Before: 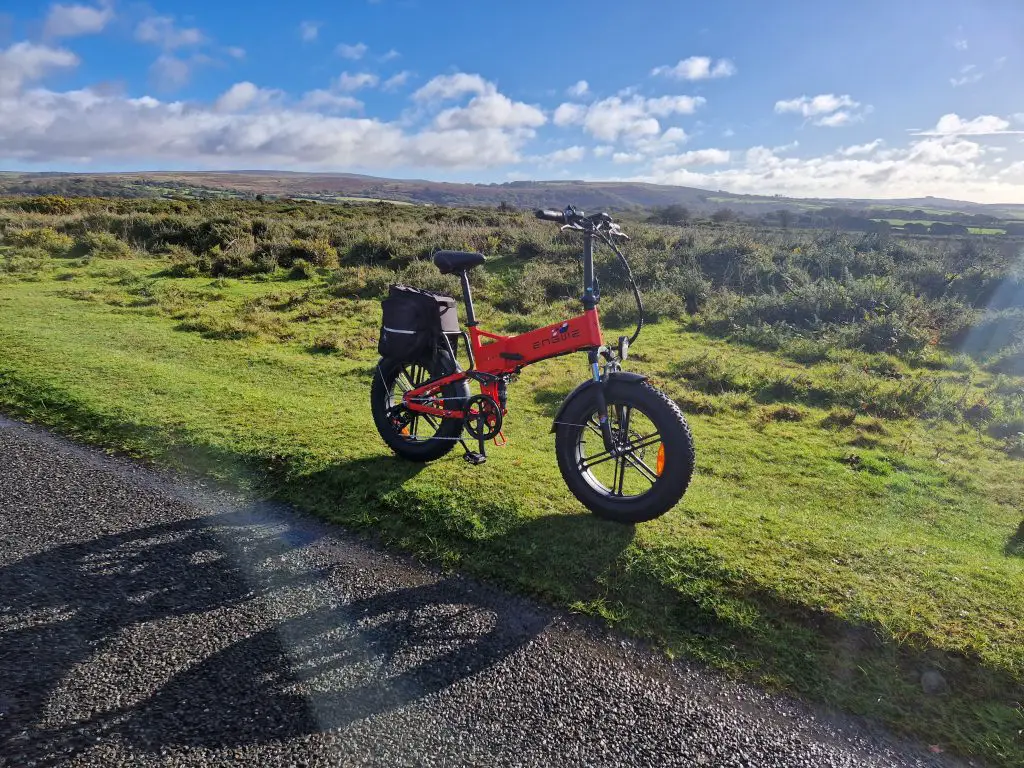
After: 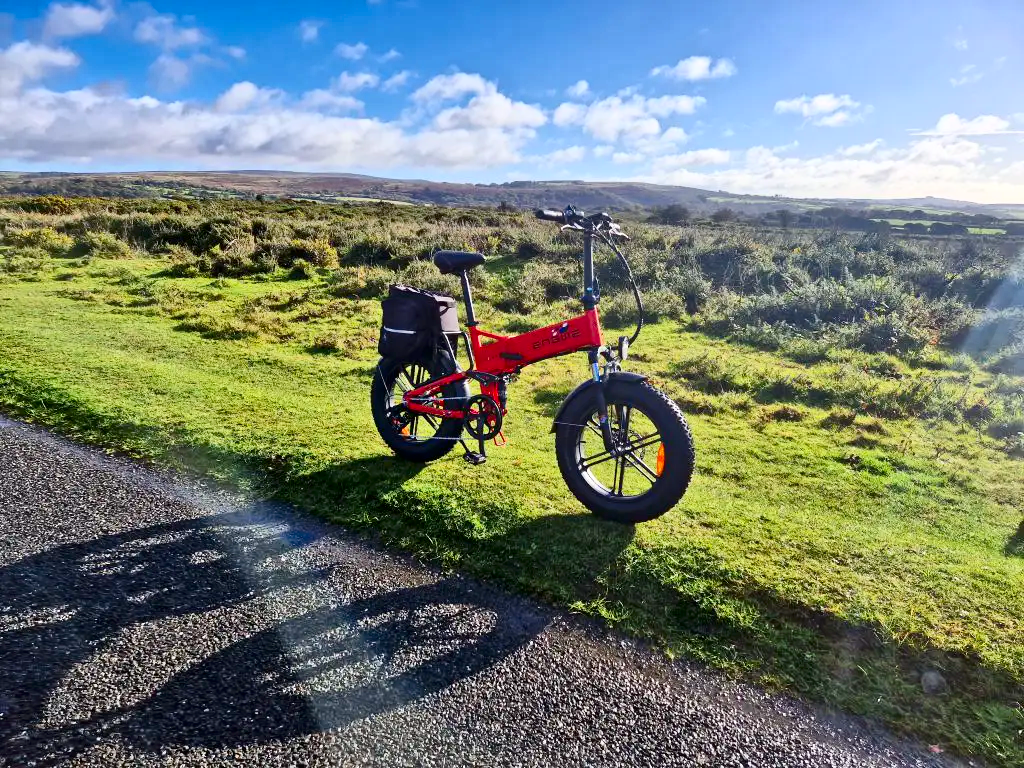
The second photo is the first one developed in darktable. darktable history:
contrast brightness saturation: contrast 0.328, brightness -0.072, saturation 0.171
tone equalizer: -7 EV 0.147 EV, -6 EV 0.614 EV, -5 EV 1.19 EV, -4 EV 1.33 EV, -3 EV 1.17 EV, -2 EV 0.6 EV, -1 EV 0.147 EV
